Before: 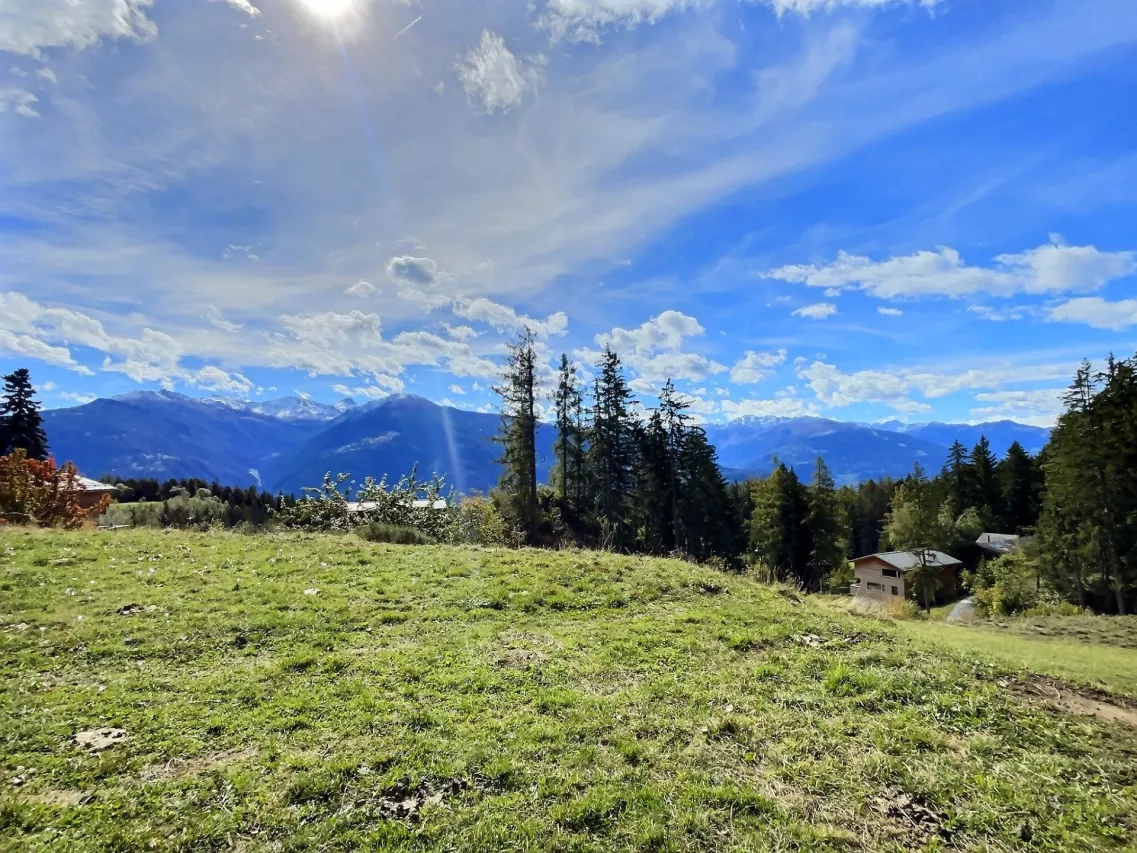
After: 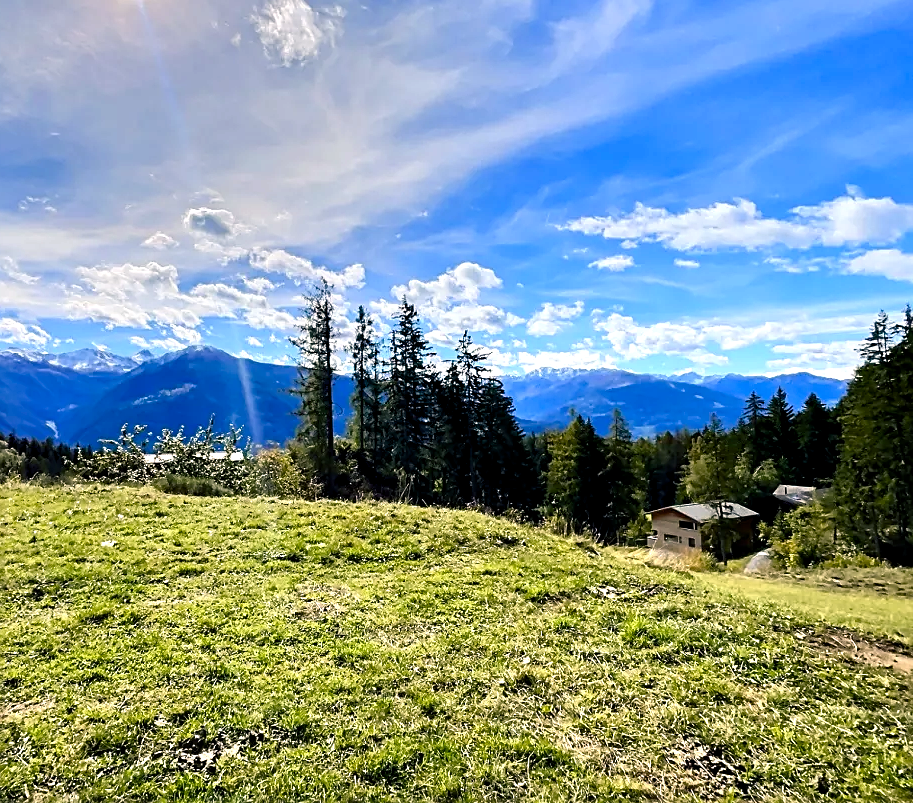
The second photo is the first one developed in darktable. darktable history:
sharpen: on, module defaults
crop and rotate: left 17.959%, top 5.771%, right 1.742%
color balance rgb: shadows lift › chroma 2%, shadows lift › hue 185.64°, power › luminance 1.48%, highlights gain › chroma 3%, highlights gain › hue 54.51°, global offset › luminance -0.4%, perceptual saturation grading › highlights -18.47%, perceptual saturation grading › mid-tones 6.62%, perceptual saturation grading › shadows 28.22%, perceptual brilliance grading › highlights 15.68%, perceptual brilliance grading › shadows -14.29%, global vibrance 25.96%, contrast 6.45%
